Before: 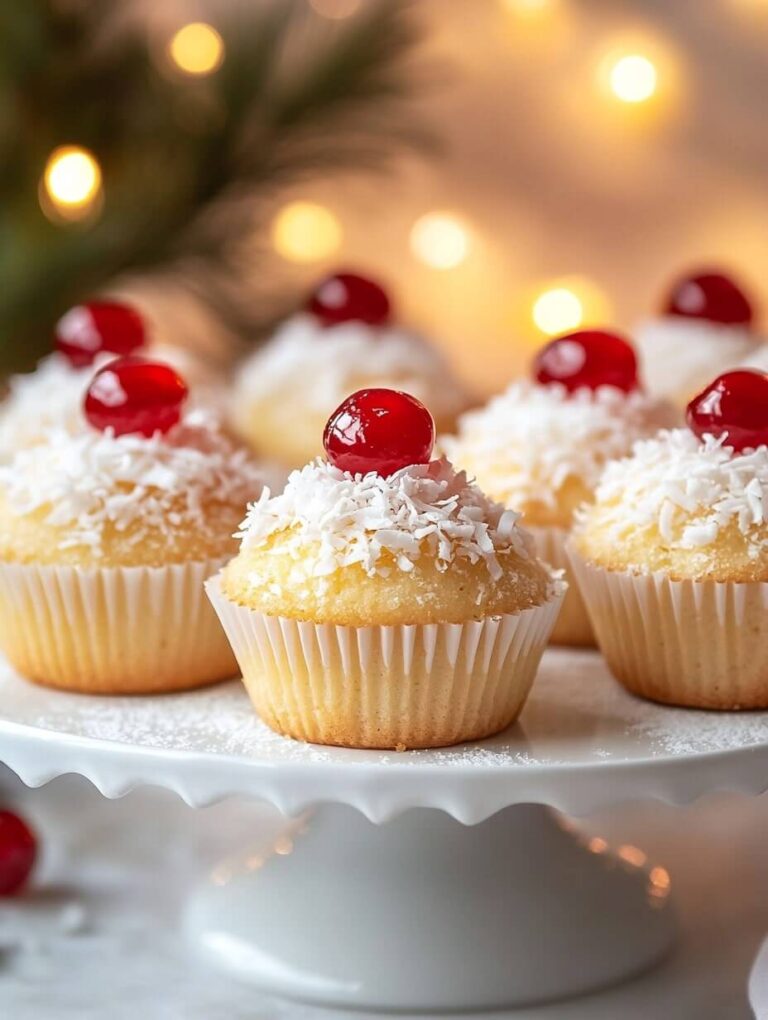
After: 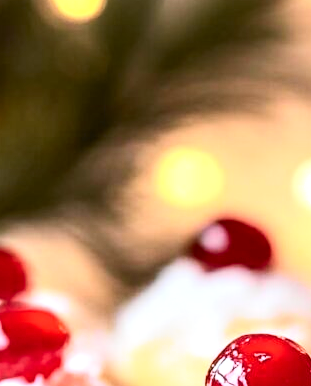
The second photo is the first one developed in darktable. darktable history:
tone equalizer: -8 EV 0.001 EV, -7 EV -0.002 EV, -6 EV 0.002 EV, -5 EV -0.03 EV, -4 EV -0.116 EV, -3 EV -0.169 EV, -2 EV 0.24 EV, -1 EV 0.702 EV, +0 EV 0.493 EV
white balance: red 0.924, blue 1.095
tone curve: curves: ch0 [(0, 0) (0.055, 0.05) (0.258, 0.287) (0.434, 0.526) (0.517, 0.648) (0.745, 0.874) (1, 1)]; ch1 [(0, 0) (0.346, 0.307) (0.418, 0.383) (0.46, 0.439) (0.482, 0.493) (0.502, 0.503) (0.517, 0.514) (0.55, 0.561) (0.588, 0.603) (0.646, 0.688) (1, 1)]; ch2 [(0, 0) (0.346, 0.34) (0.431, 0.45) (0.485, 0.499) (0.5, 0.503) (0.527, 0.525) (0.545, 0.562) (0.679, 0.706) (1, 1)], color space Lab, independent channels, preserve colors none
crop: left 15.452%, top 5.459%, right 43.956%, bottom 56.62%
